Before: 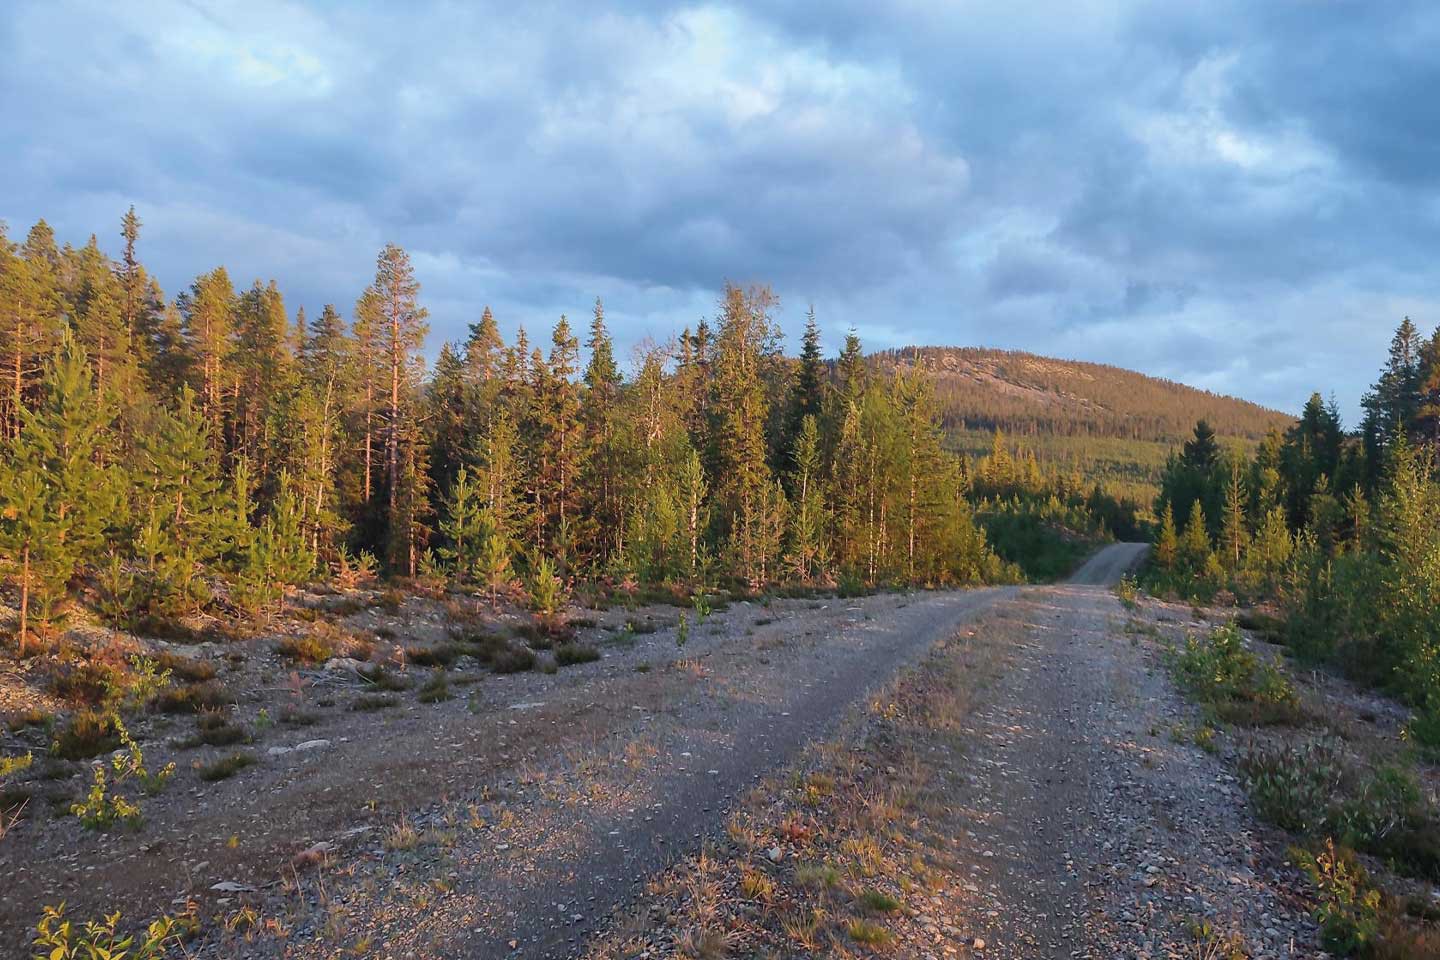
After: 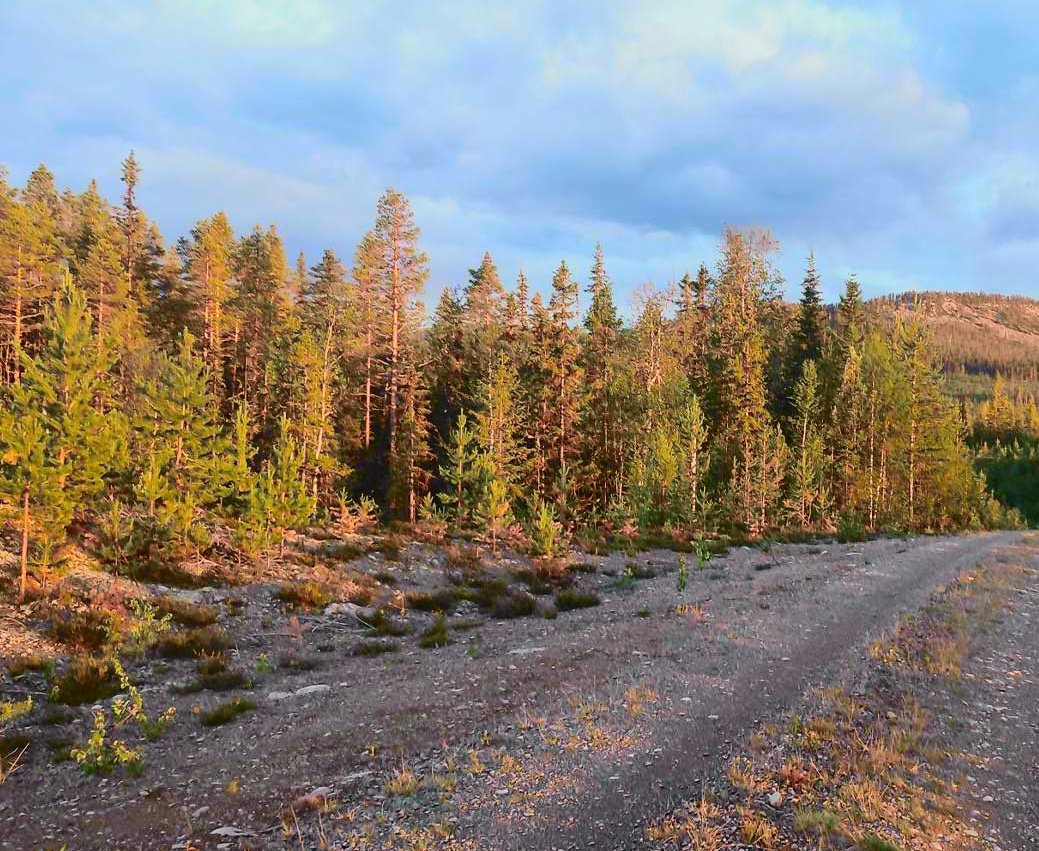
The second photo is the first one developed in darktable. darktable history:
tone curve: curves: ch0 [(0, 0.006) (0.184, 0.172) (0.405, 0.46) (0.456, 0.528) (0.634, 0.728) (0.877, 0.89) (0.984, 0.935)]; ch1 [(0, 0) (0.443, 0.43) (0.492, 0.495) (0.566, 0.582) (0.595, 0.606) (0.608, 0.609) (0.65, 0.677) (1, 1)]; ch2 [(0, 0) (0.33, 0.301) (0.421, 0.443) (0.447, 0.489) (0.492, 0.495) (0.537, 0.583) (0.586, 0.591) (0.663, 0.686) (1, 1)], color space Lab, independent channels, preserve colors none
color correction: highlights b* -0.014, saturation 1.1
crop: top 5.798%, right 27.84%, bottom 5.526%
